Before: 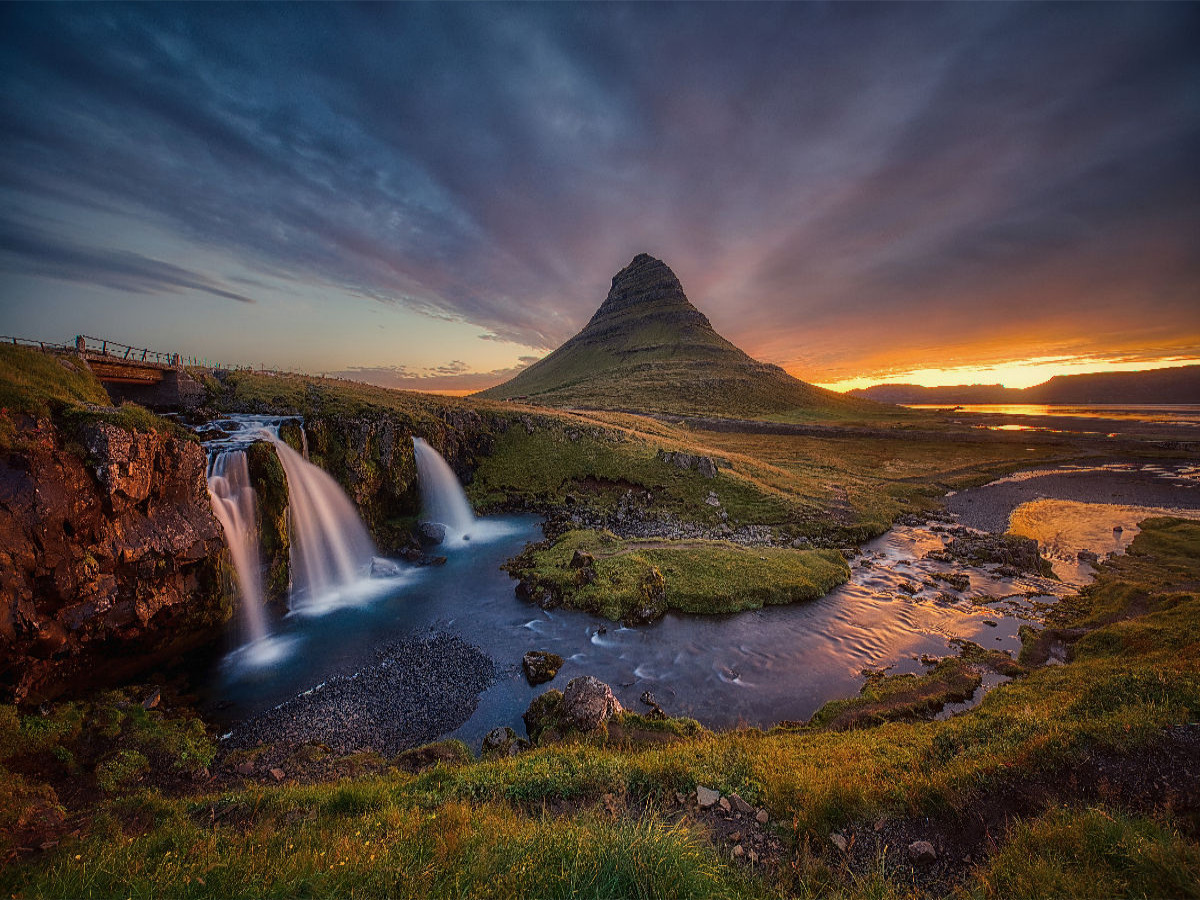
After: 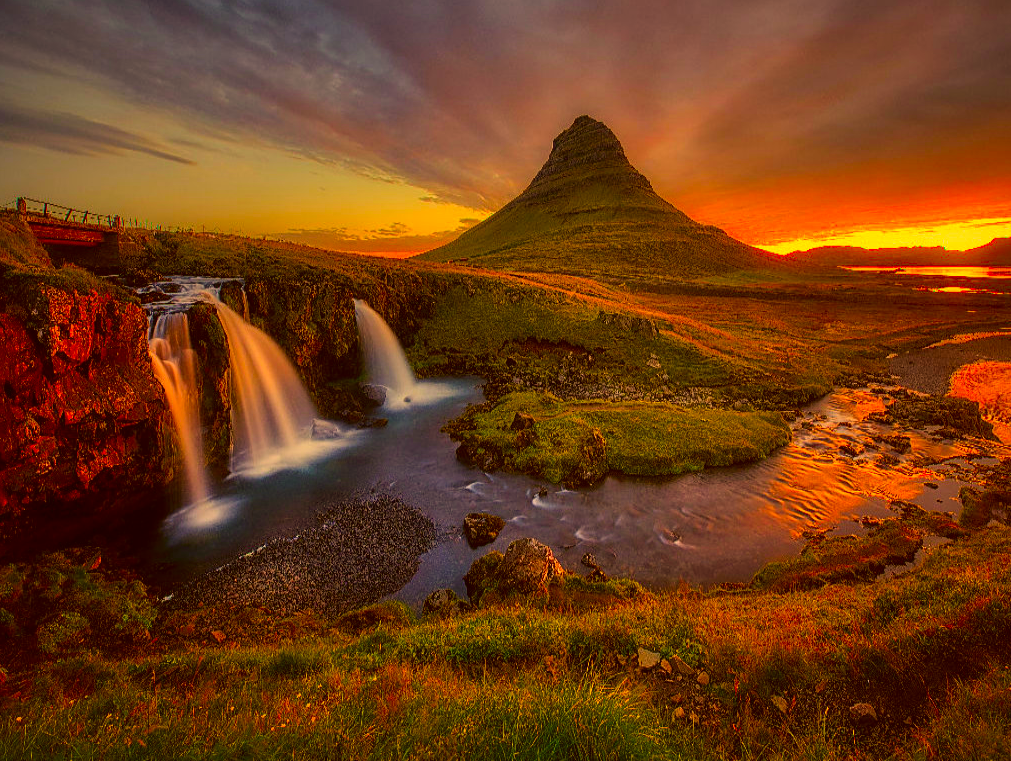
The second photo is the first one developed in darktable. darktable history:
color correction: highlights a* 10.45, highlights b* 30.11, shadows a* 2.9, shadows b* 16.76, saturation 1.75
crop and rotate: left 4.983%, top 15.405%, right 10.695%
